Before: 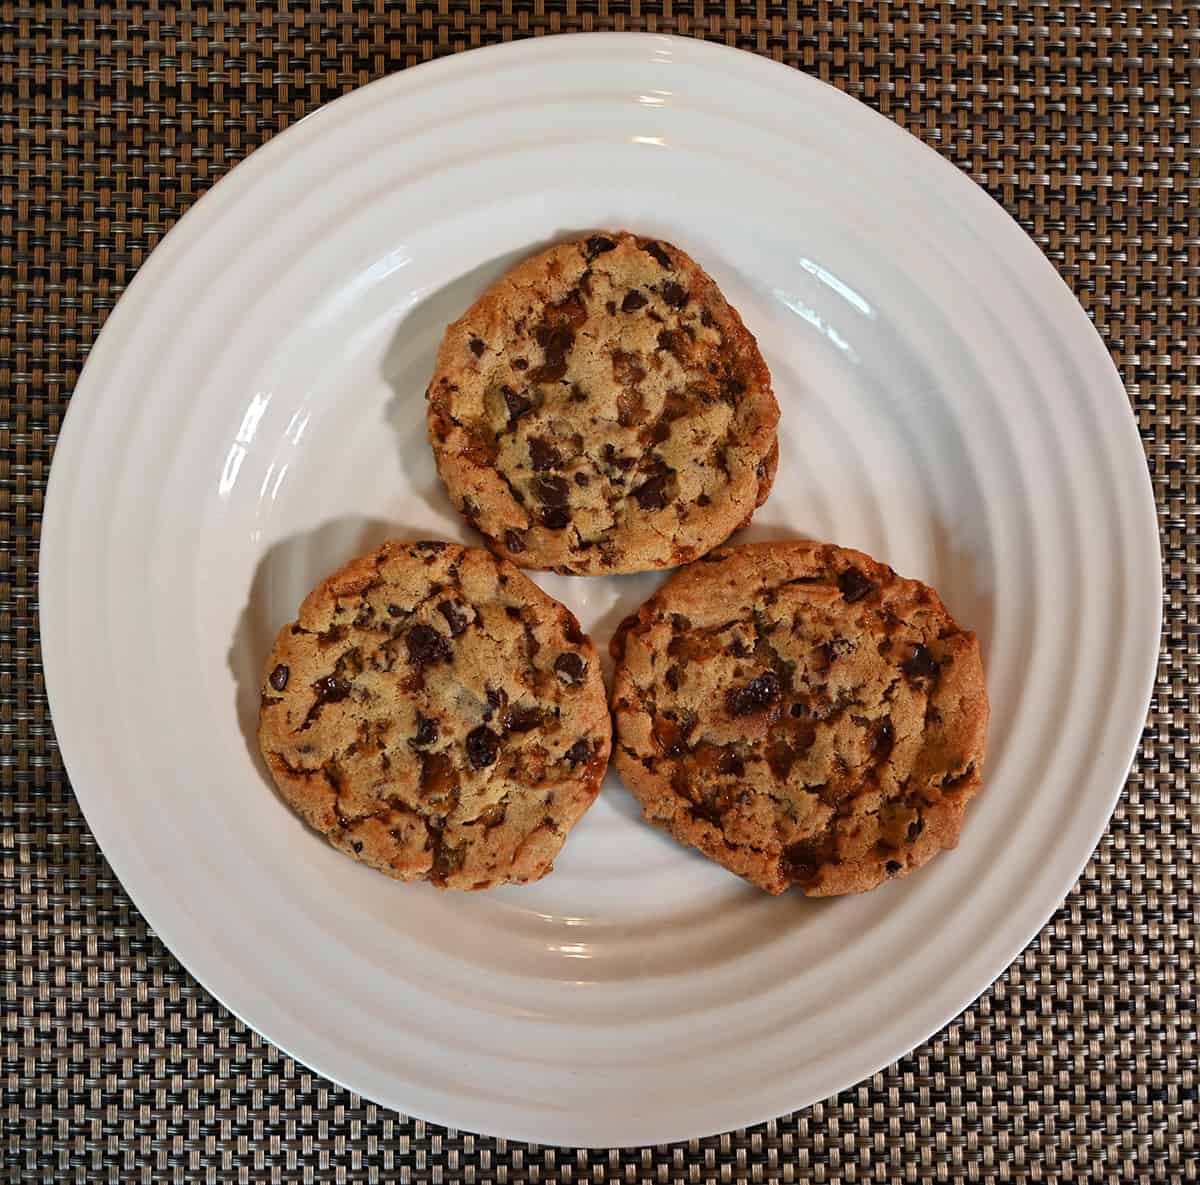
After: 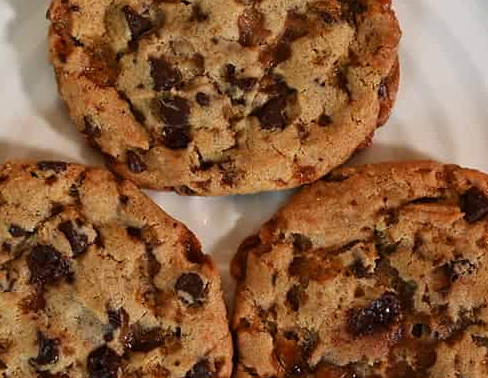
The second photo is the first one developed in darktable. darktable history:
crop: left 31.618%, top 32.081%, right 27.642%, bottom 35.97%
